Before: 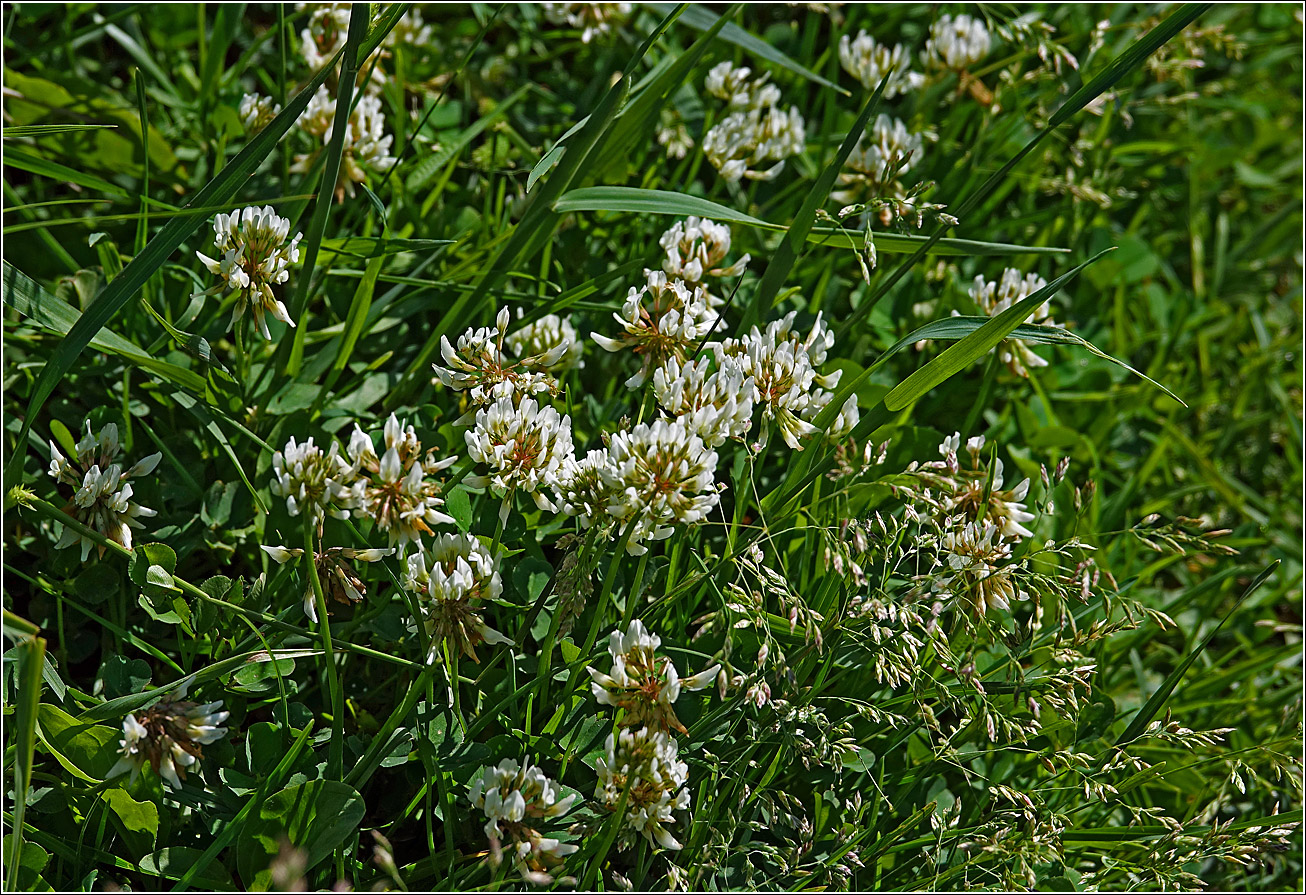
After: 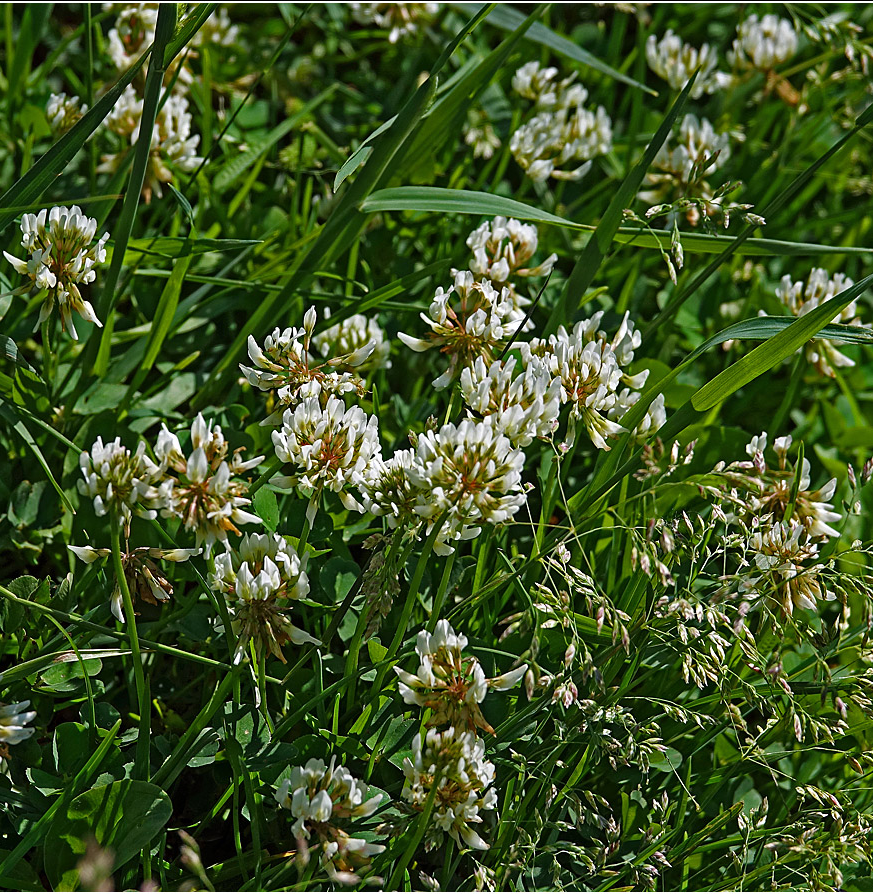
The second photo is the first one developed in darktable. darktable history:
crop and rotate: left 14.834%, right 18.302%
